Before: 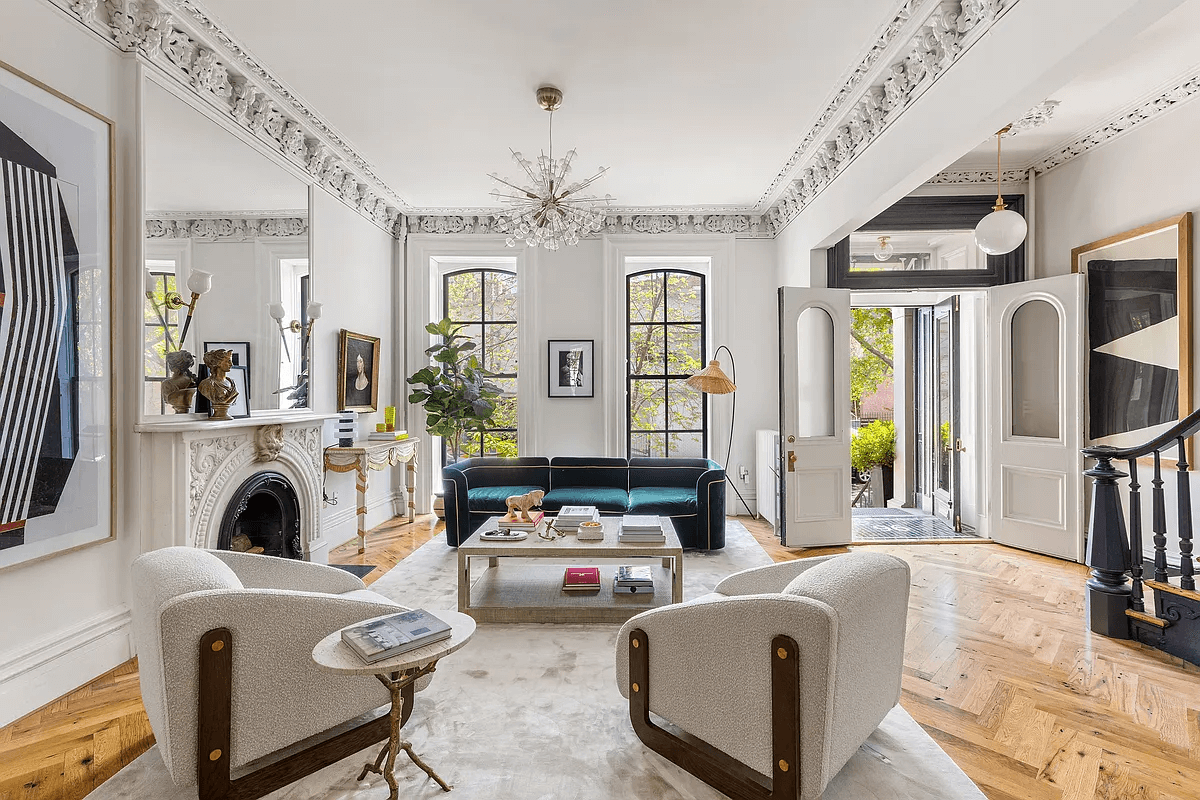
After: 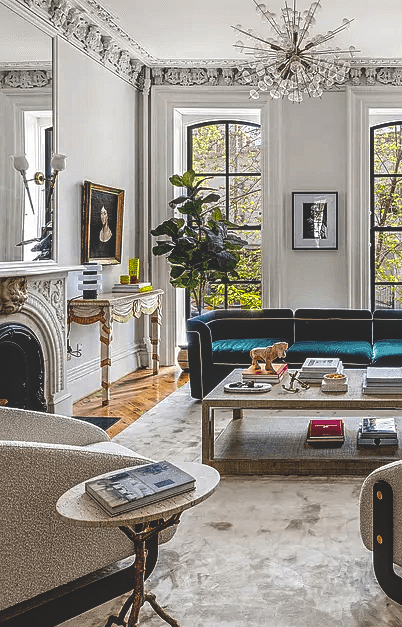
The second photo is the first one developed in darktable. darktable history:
sharpen: amount 0.208
crop and rotate: left 21.355%, top 18.589%, right 45.097%, bottom 3.002%
local contrast: on, module defaults
base curve: curves: ch0 [(0, 0.02) (0.083, 0.036) (1, 1)], preserve colors none
